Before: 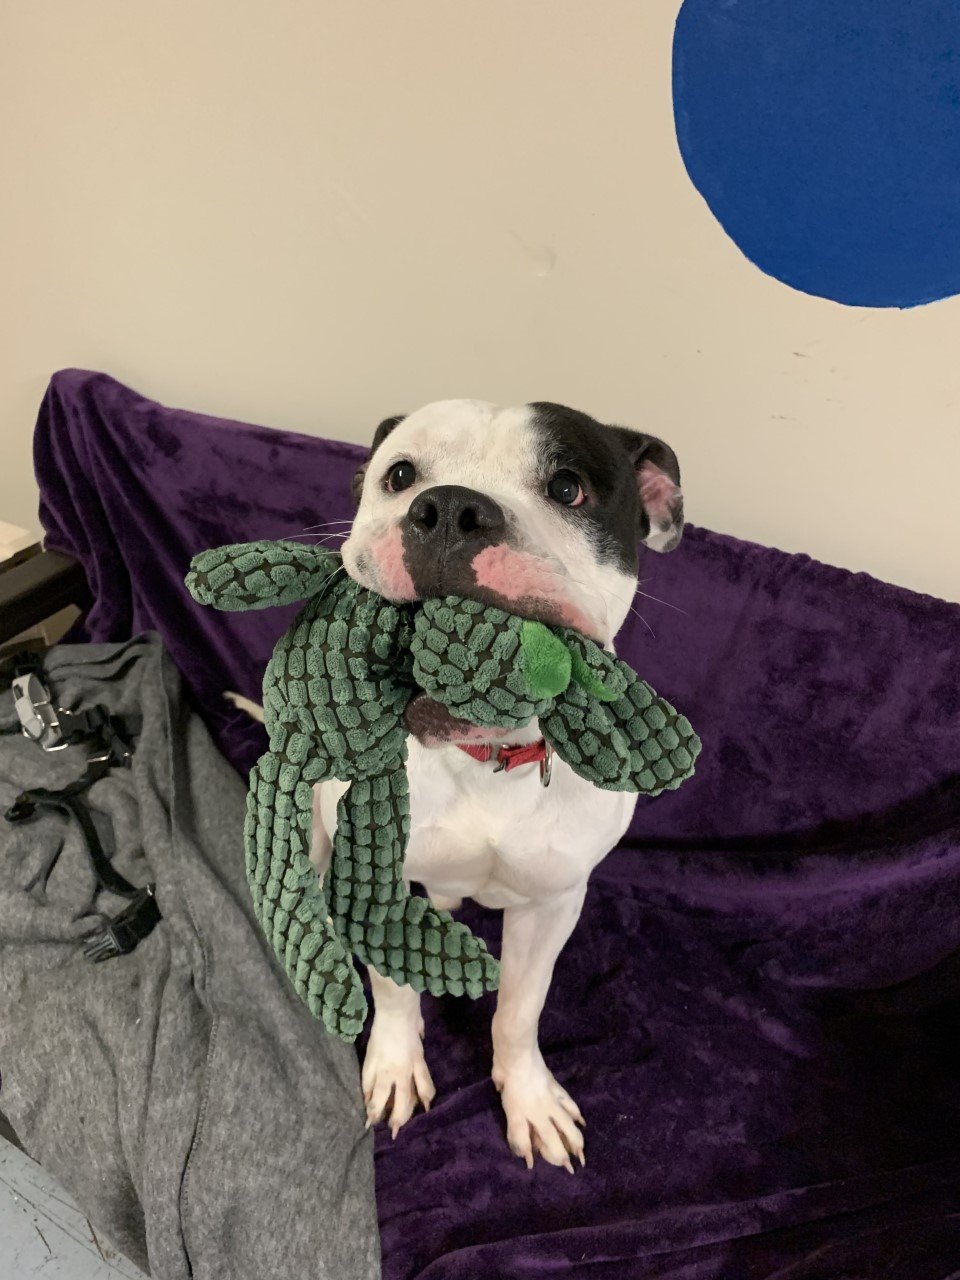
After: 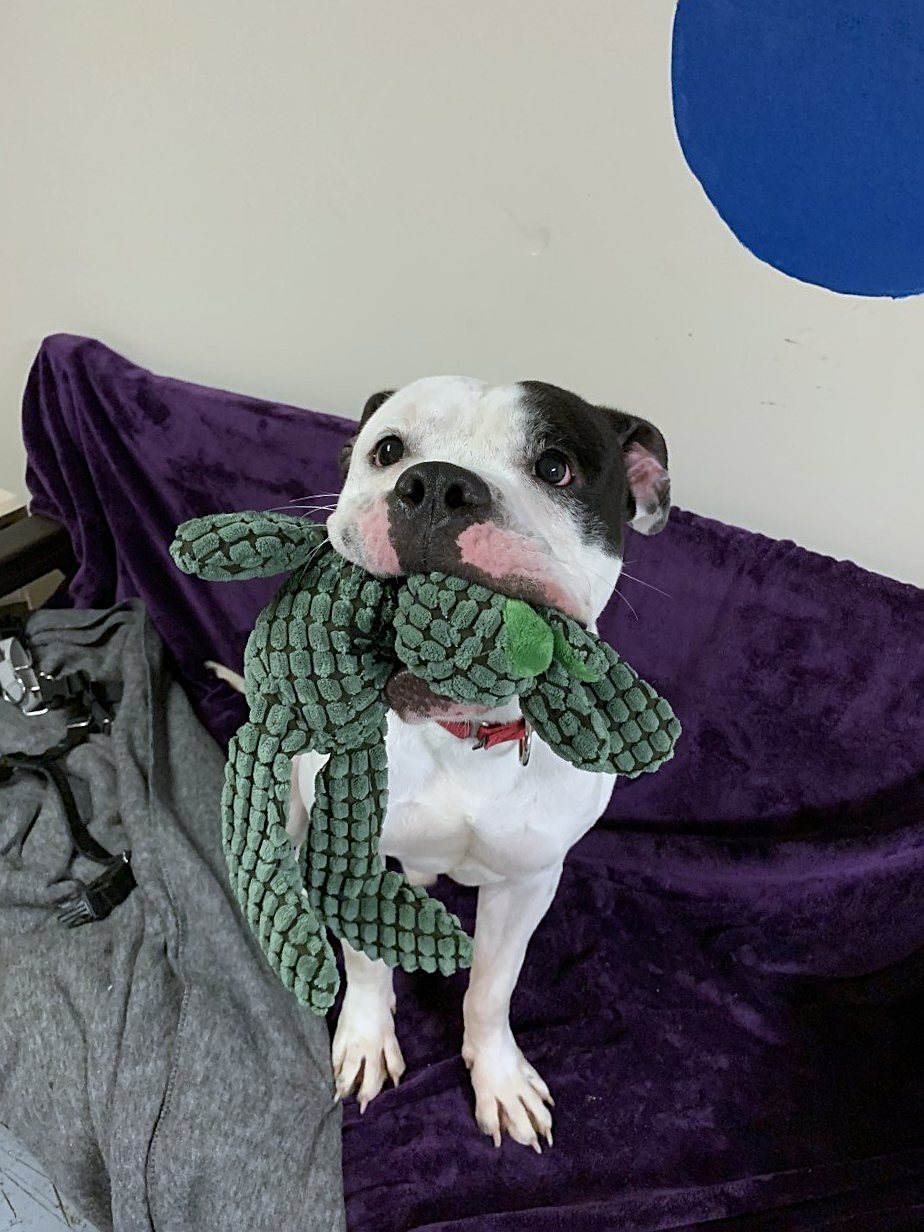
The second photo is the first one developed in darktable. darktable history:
sharpen: on, module defaults
tone equalizer: on, module defaults
white balance: red 0.924, blue 1.095
crop and rotate: angle -1.69°
